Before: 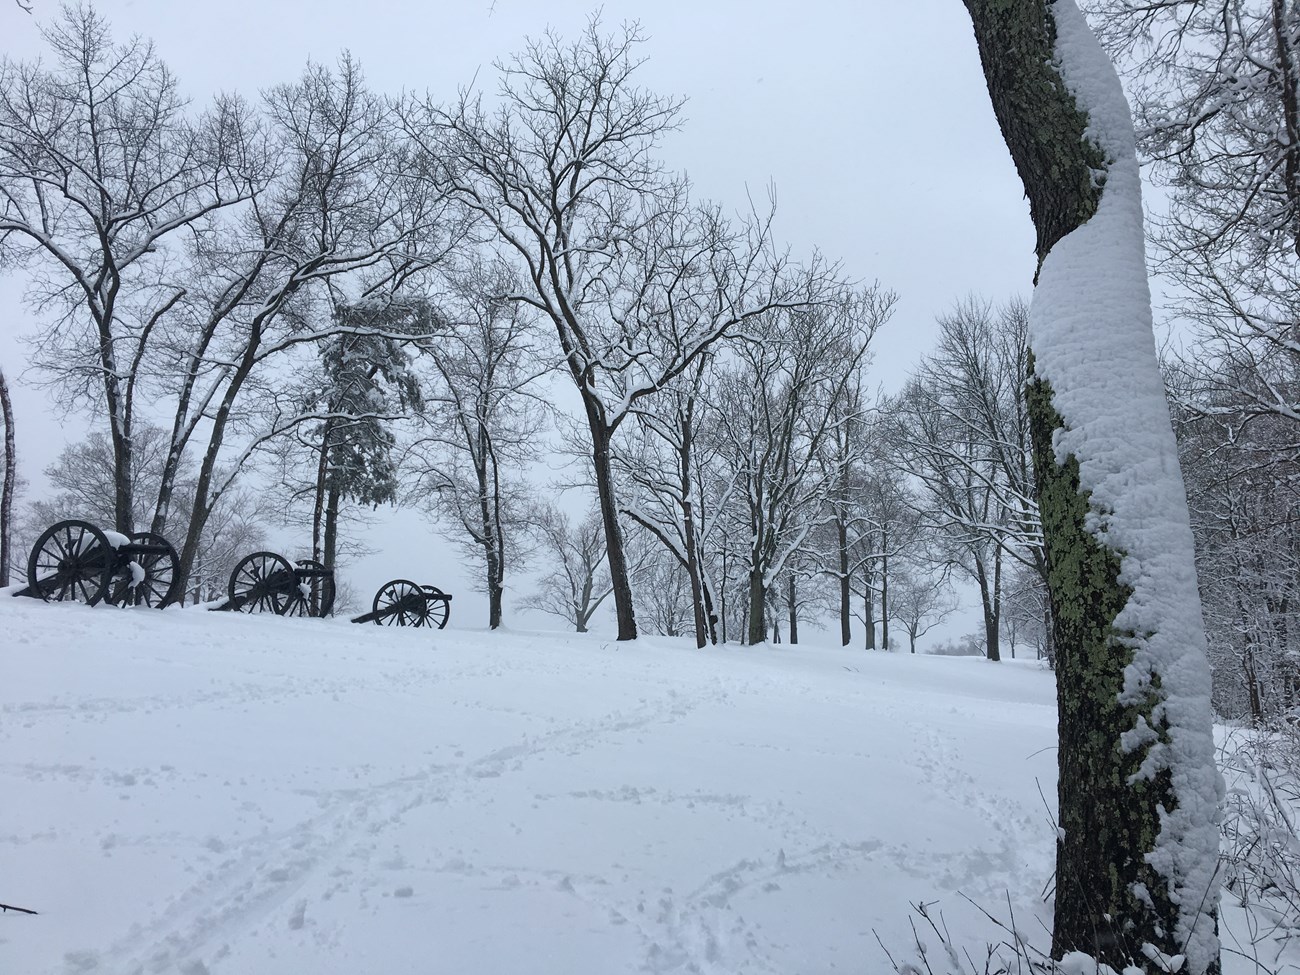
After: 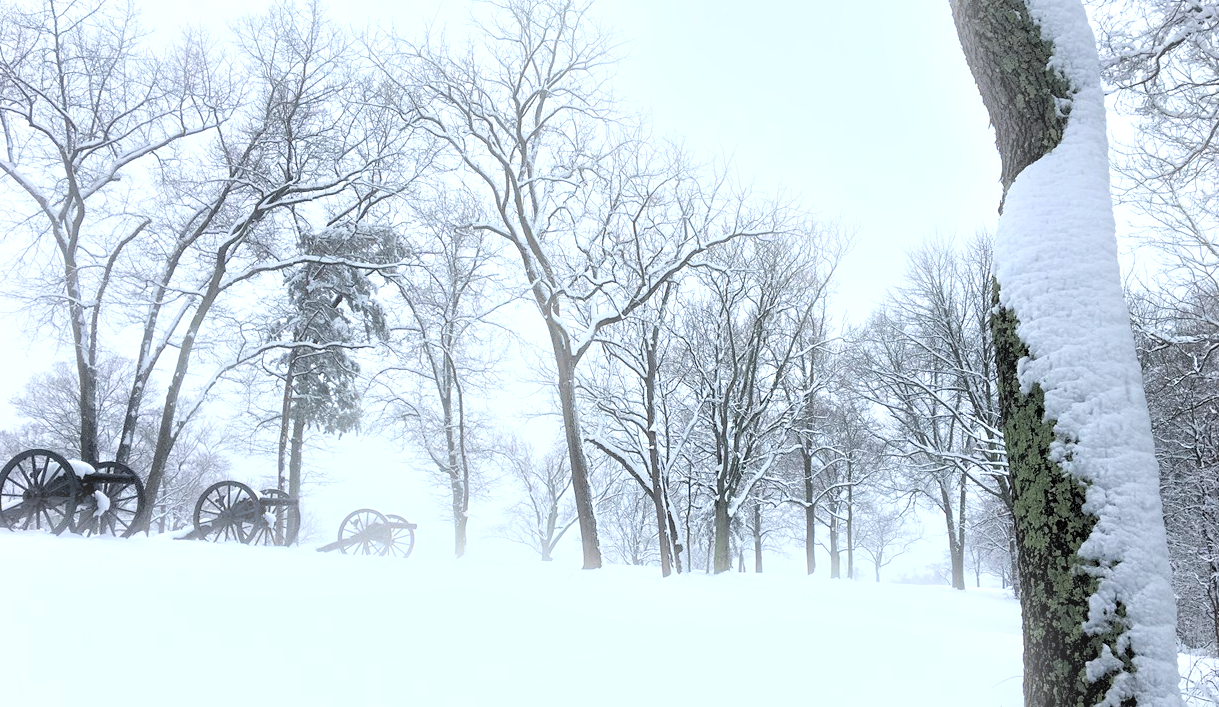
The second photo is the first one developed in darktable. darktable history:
bloom: size 9%, threshold 100%, strength 7%
exposure: black level correction 0, exposure 0.7 EV, compensate exposure bias true, compensate highlight preservation false
rgb levels: levels [[0.013, 0.434, 0.89], [0, 0.5, 1], [0, 0.5, 1]]
crop: left 2.737%, top 7.287%, right 3.421%, bottom 20.179%
